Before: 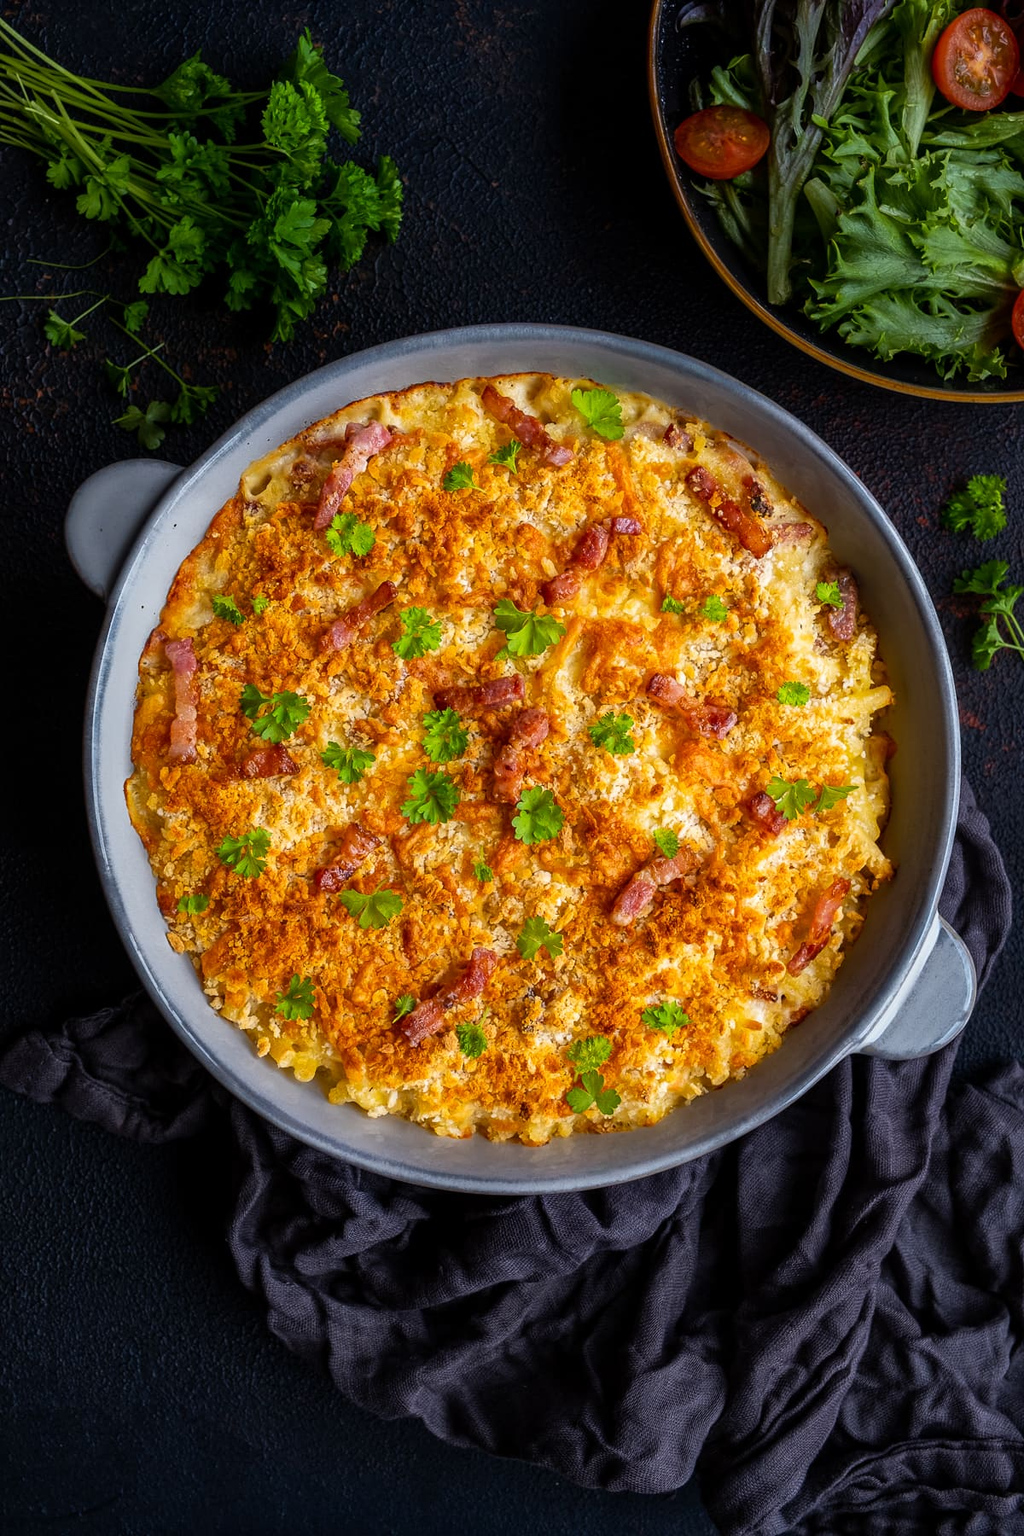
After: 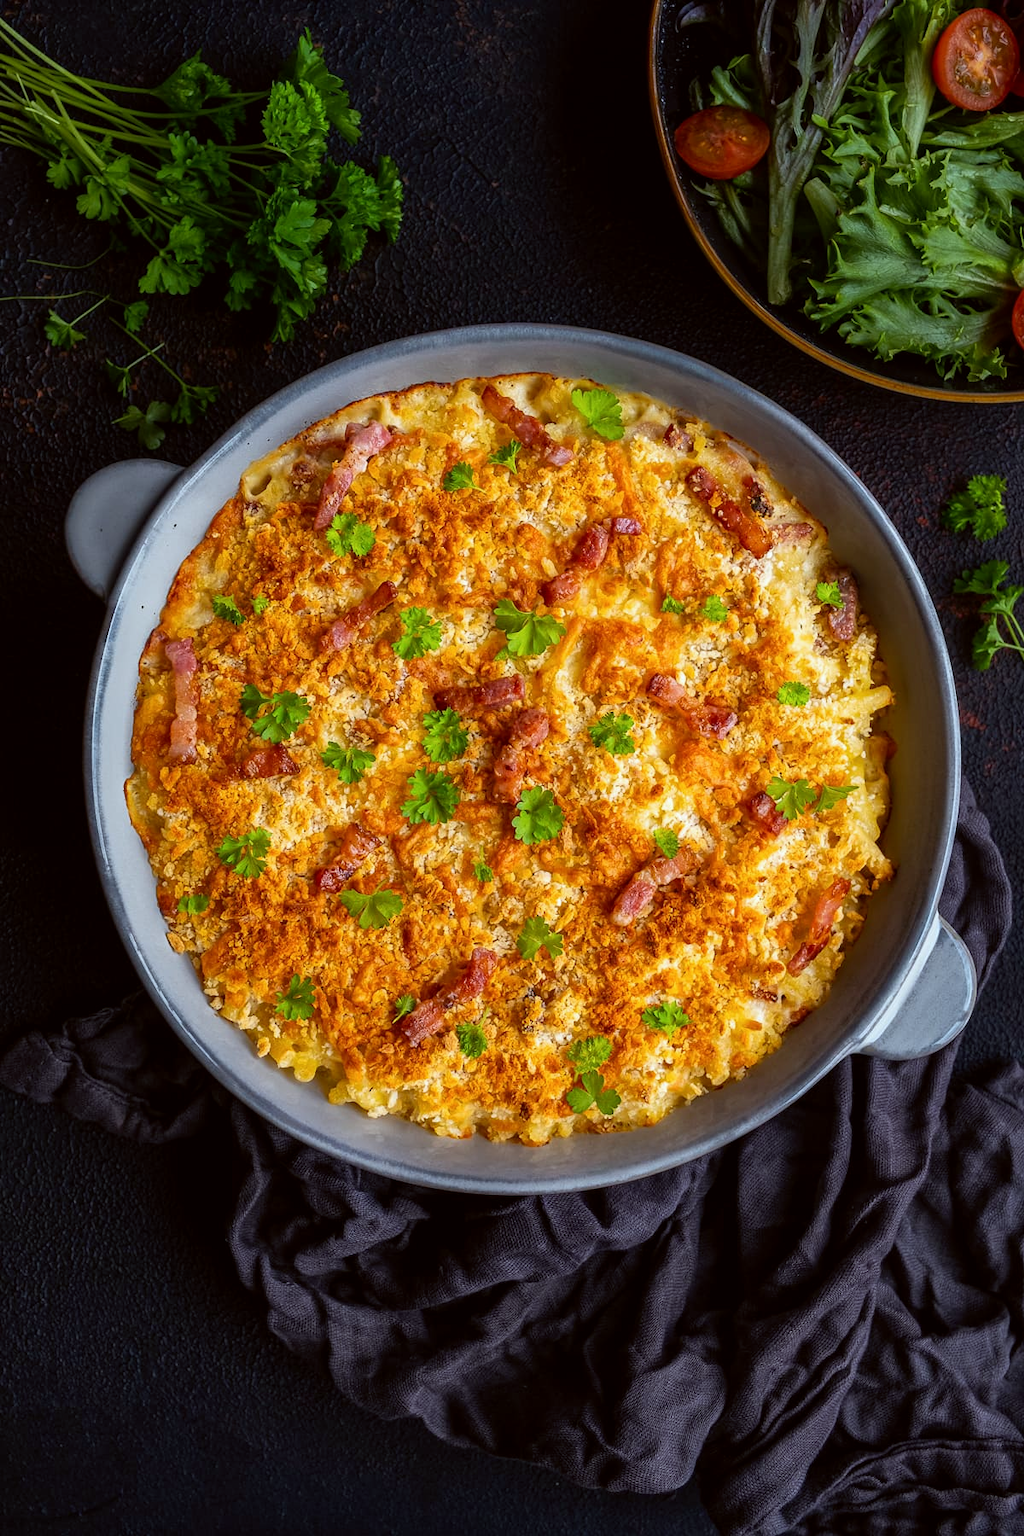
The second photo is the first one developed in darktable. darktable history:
color correction: highlights a* -2.95, highlights b* -2.49, shadows a* 2.11, shadows b* 2.84
